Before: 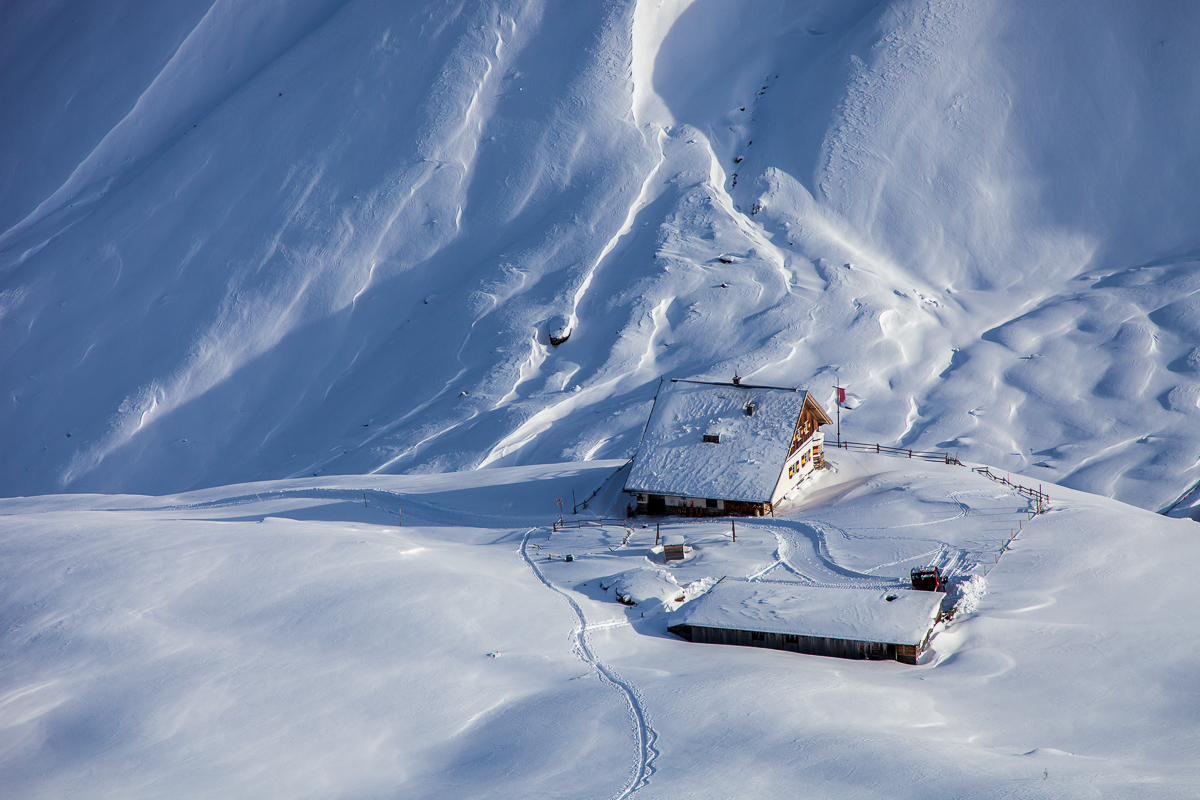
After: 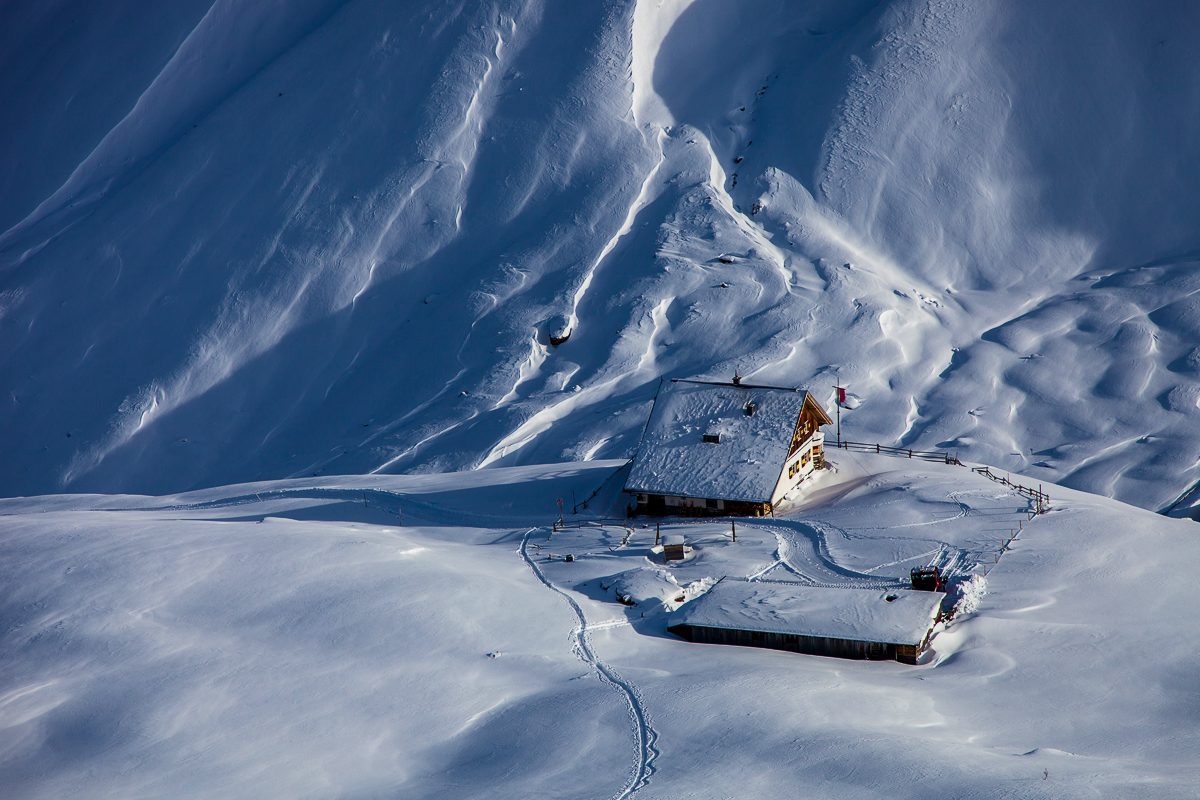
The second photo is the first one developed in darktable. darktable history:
exposure: black level correction 0.001, exposure -0.201 EV, compensate highlight preservation false
color balance rgb: linear chroma grading › global chroma 14.374%, perceptual saturation grading › global saturation 18.147%, perceptual brilliance grading › highlights 3.35%, perceptual brilliance grading › mid-tones -17.904%, perceptual brilliance grading › shadows -42.074%, global vibrance 20%
